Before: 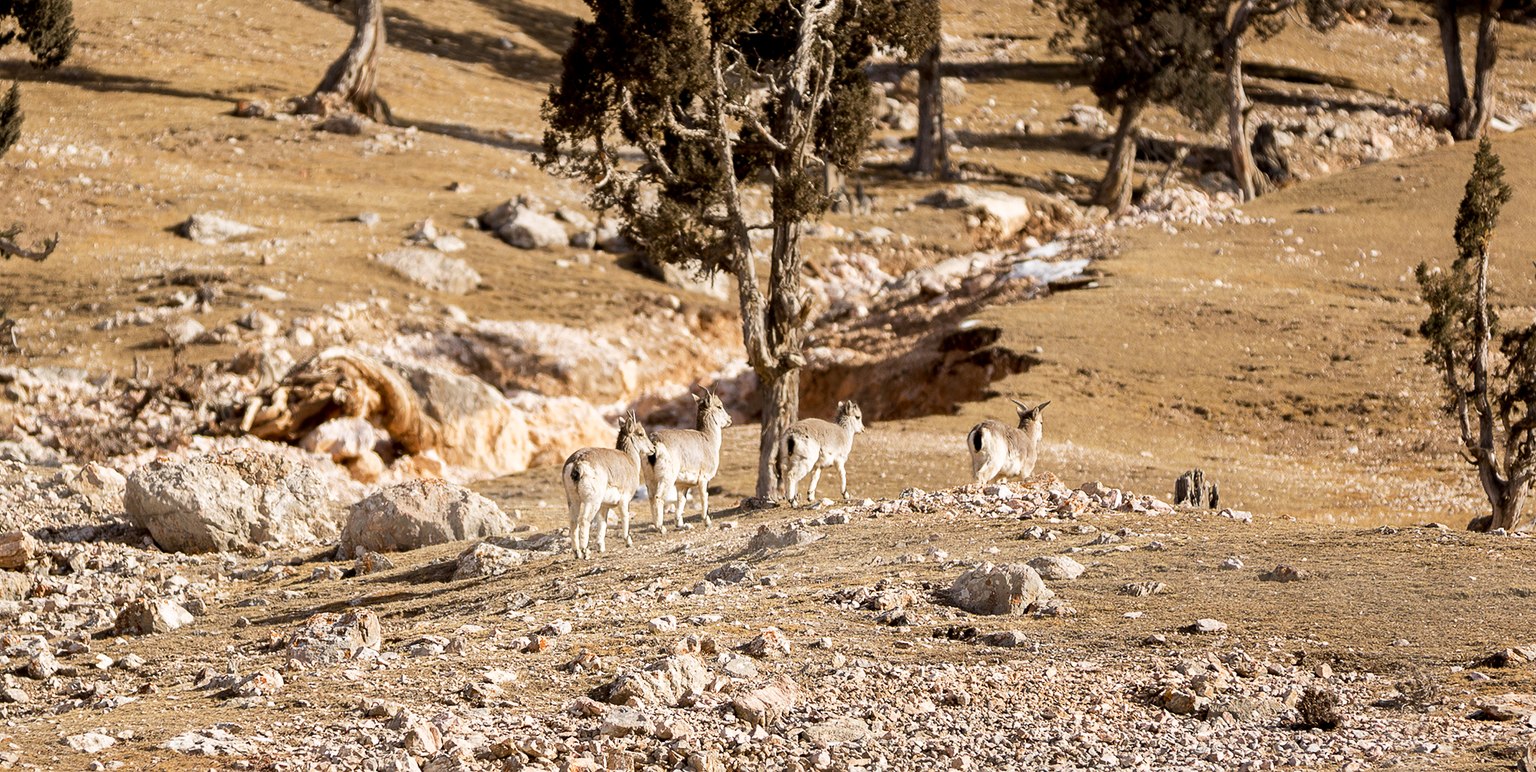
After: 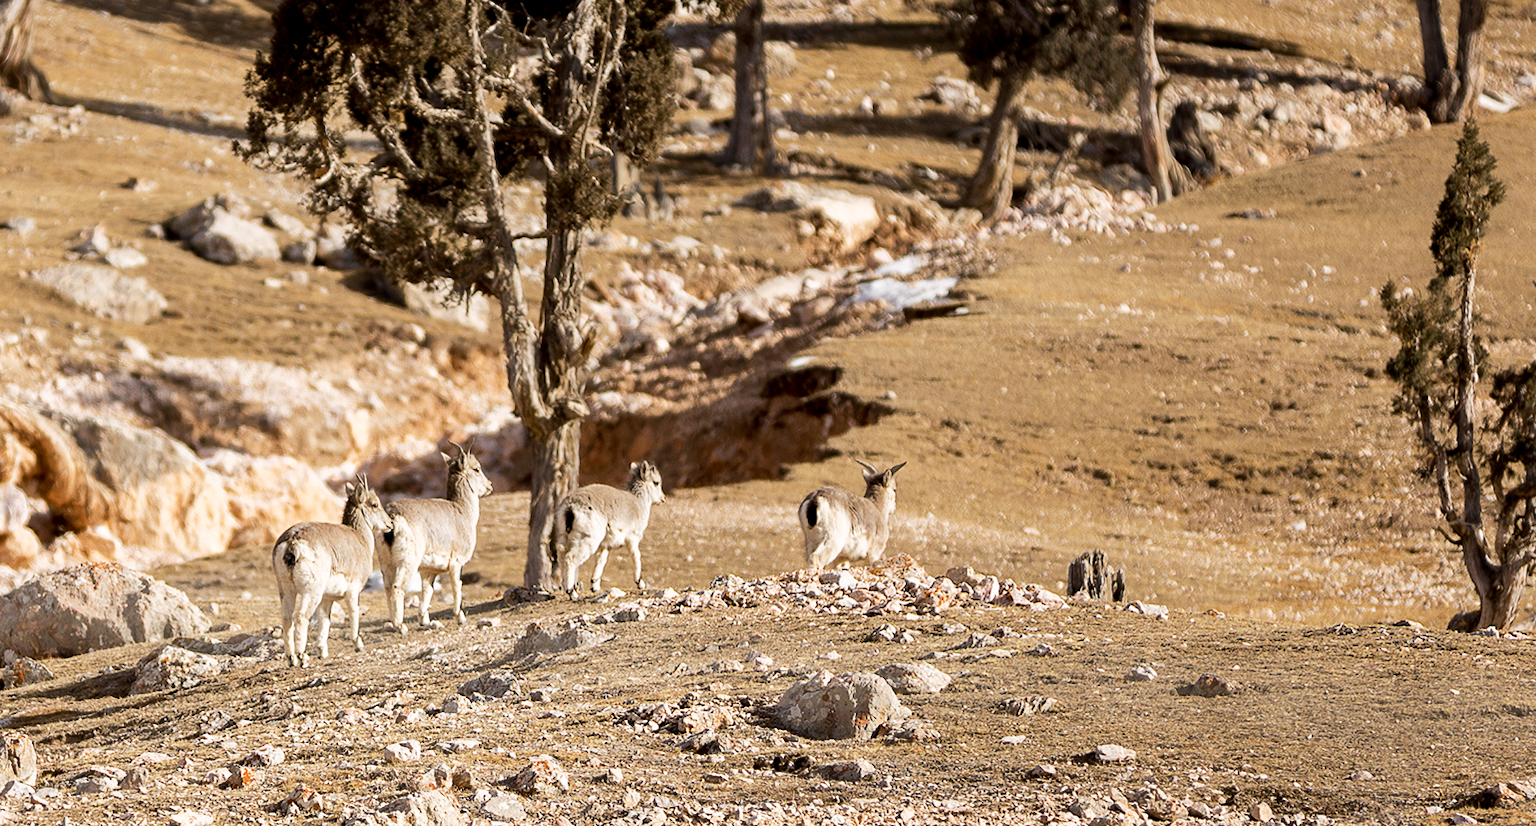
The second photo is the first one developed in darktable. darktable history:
crop: left 22.967%, top 5.915%, bottom 11.52%
